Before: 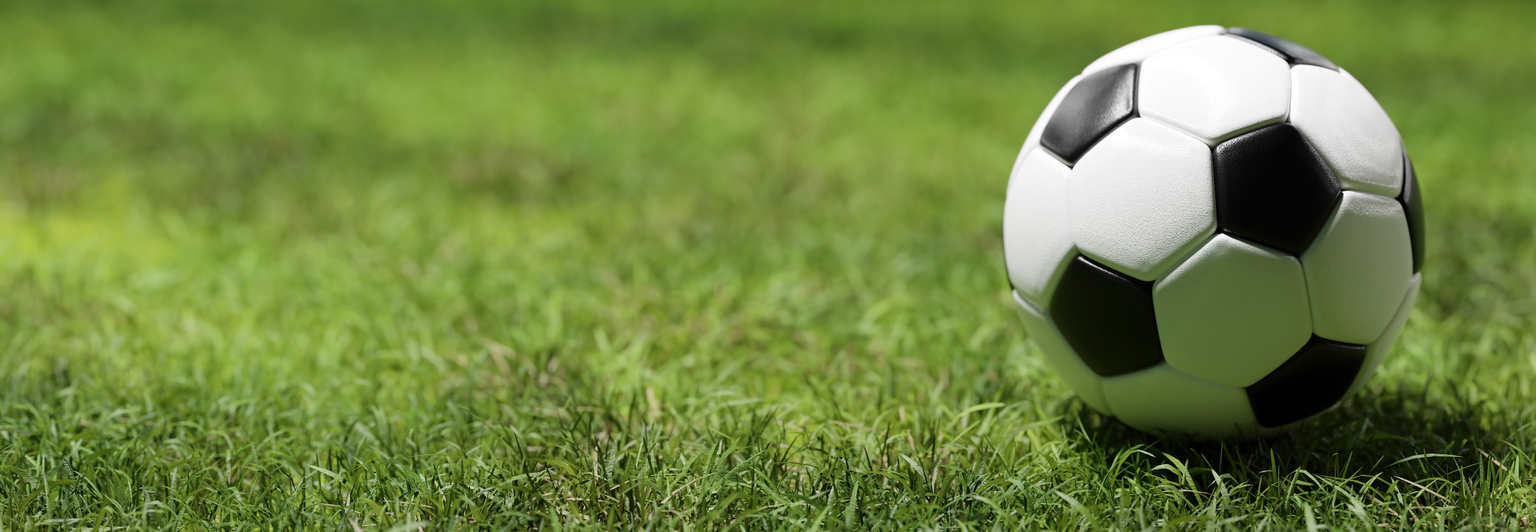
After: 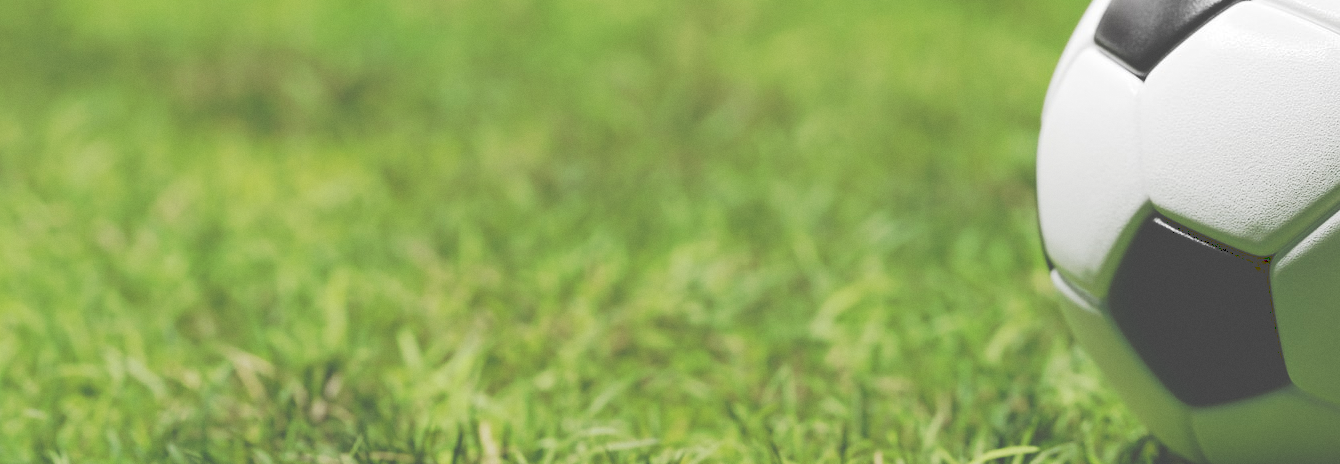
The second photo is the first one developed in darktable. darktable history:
grain: coarseness 14.57 ISO, strength 8.8%
tone curve: curves: ch0 [(0, 0) (0.003, 0.299) (0.011, 0.299) (0.025, 0.299) (0.044, 0.299) (0.069, 0.3) (0.1, 0.306) (0.136, 0.316) (0.177, 0.326) (0.224, 0.338) (0.277, 0.366) (0.335, 0.406) (0.399, 0.462) (0.468, 0.533) (0.543, 0.607) (0.623, 0.7) (0.709, 0.775) (0.801, 0.843) (0.898, 0.903) (1, 1)], preserve colors none
crop and rotate: left 22.13%, top 22.054%, right 22.026%, bottom 22.102%
